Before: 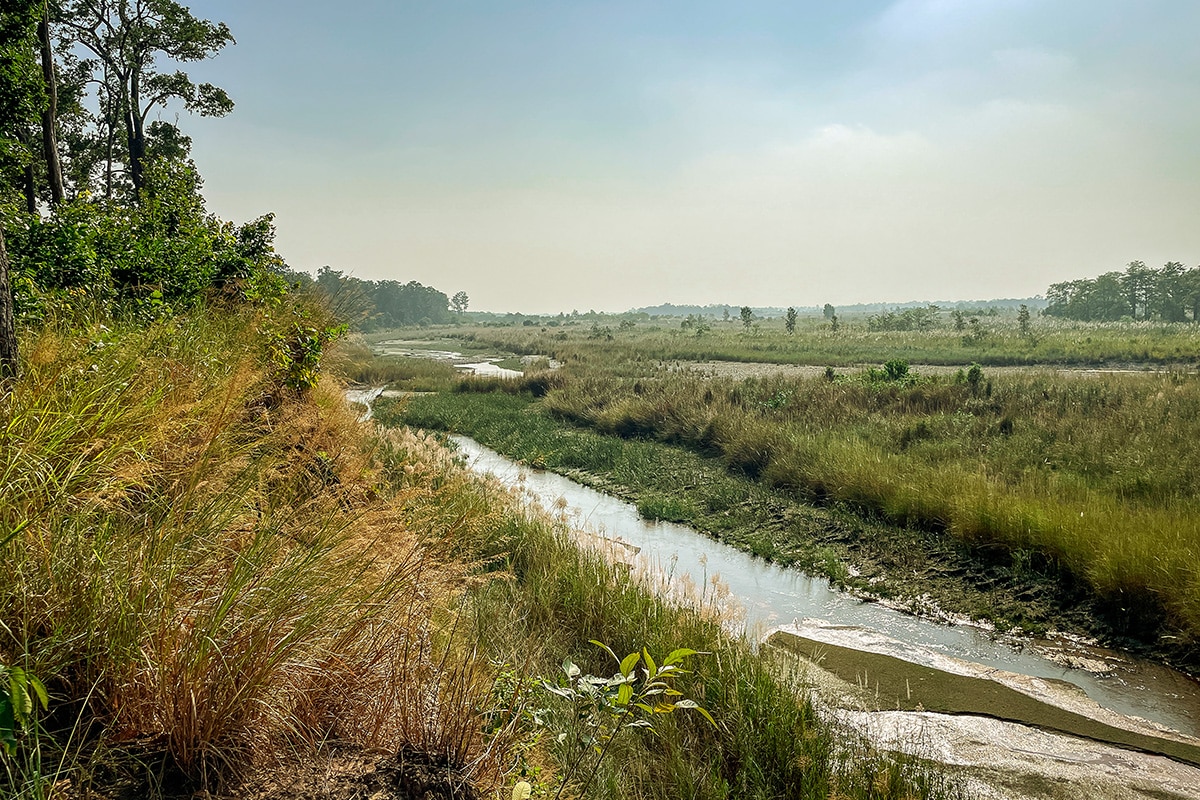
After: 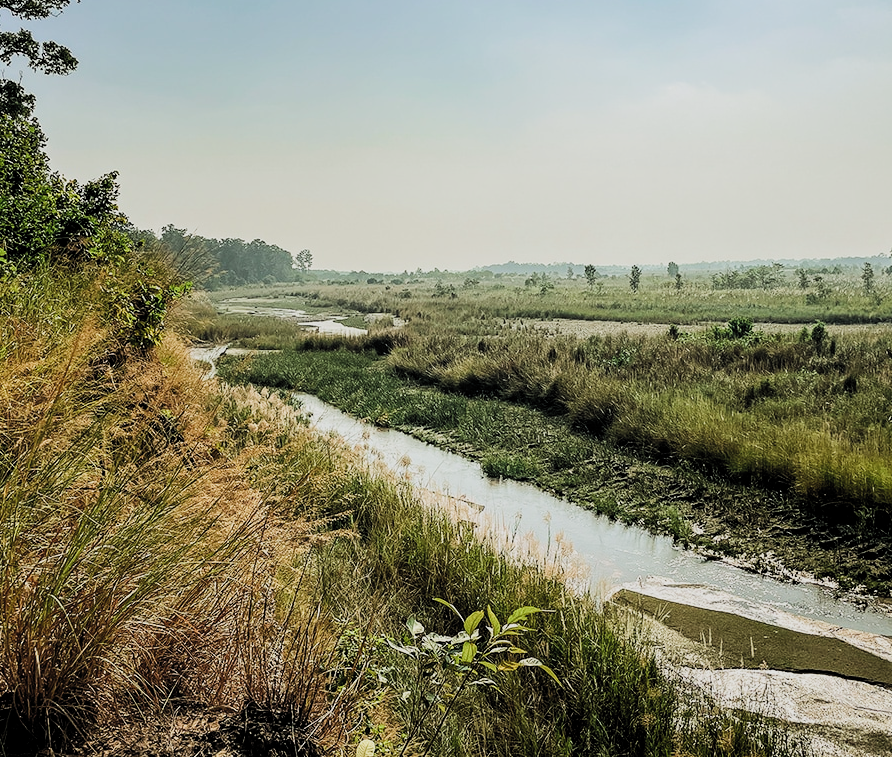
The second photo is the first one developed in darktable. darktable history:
exposure: exposure 0.074 EV, compensate highlight preservation false
crop and rotate: left 13.057%, top 5.31%, right 12.605%
filmic rgb: black relative exposure -4.99 EV, white relative exposure 3.98 EV, threshold 5.99 EV, hardness 2.9, contrast 1.409, color science v5 (2021), contrast in shadows safe, contrast in highlights safe, enable highlight reconstruction true
